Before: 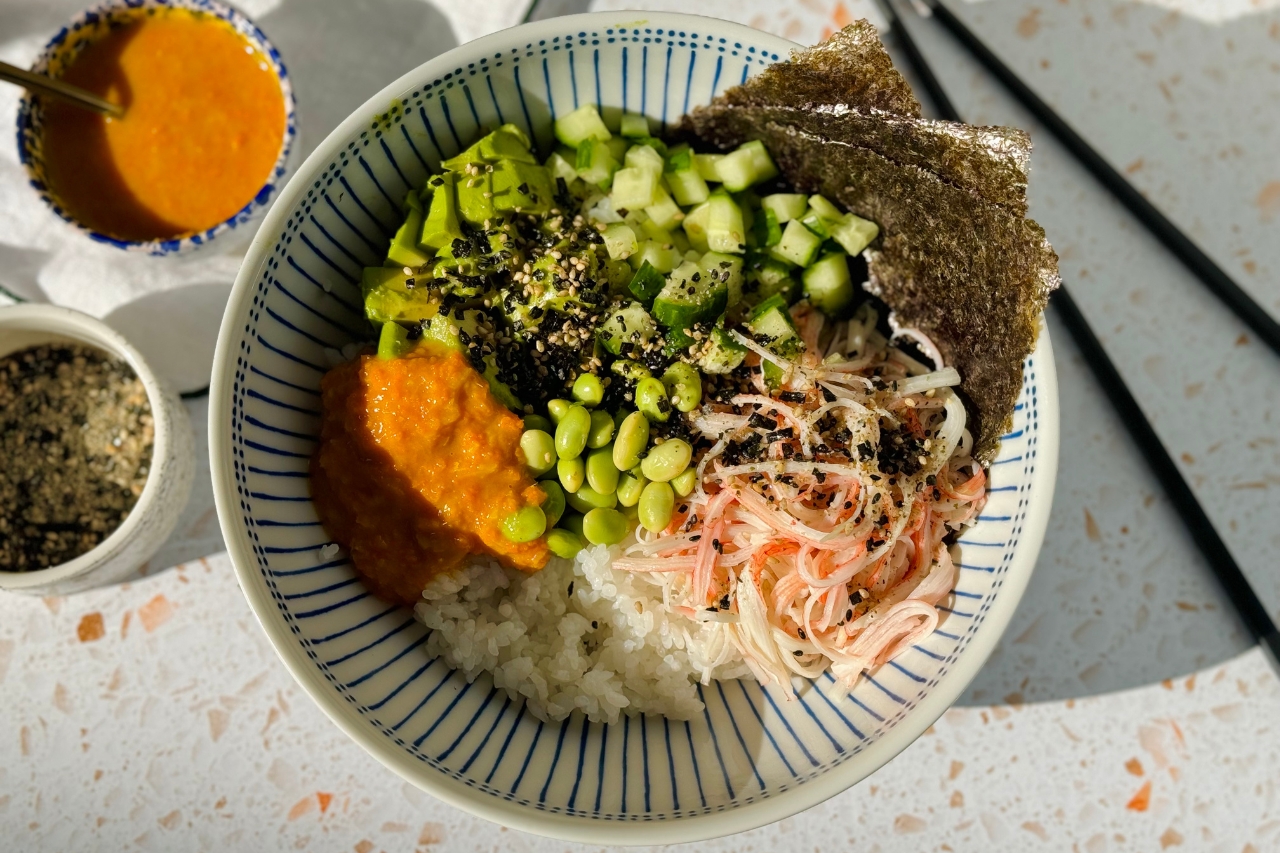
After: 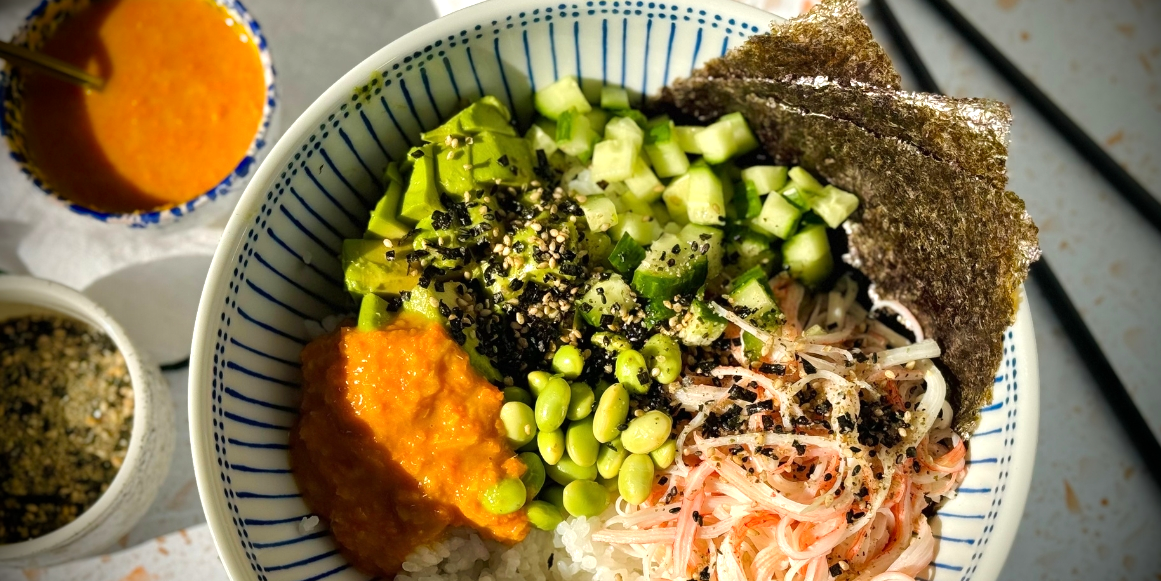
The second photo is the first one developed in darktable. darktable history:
exposure: exposure 0.515 EV, compensate exposure bias true, compensate highlight preservation false
crop: left 1.618%, top 3.399%, right 7.612%, bottom 28.449%
vignetting: fall-off start 67.19%, brightness -0.993, saturation 0.494, width/height ratio 1.015
